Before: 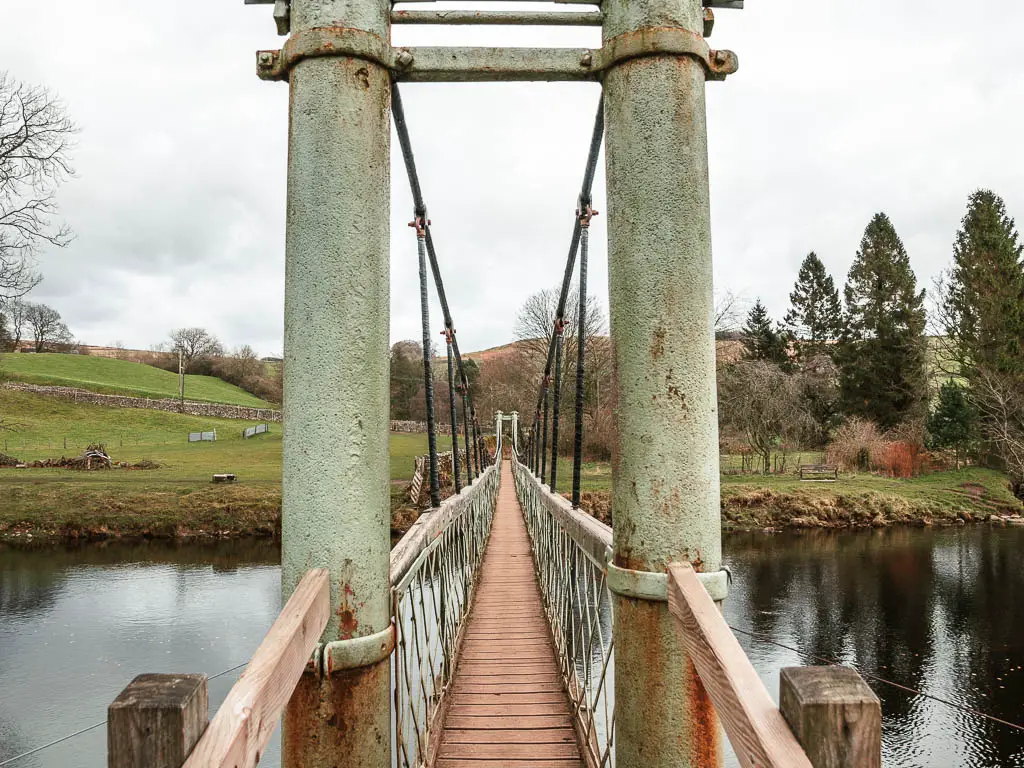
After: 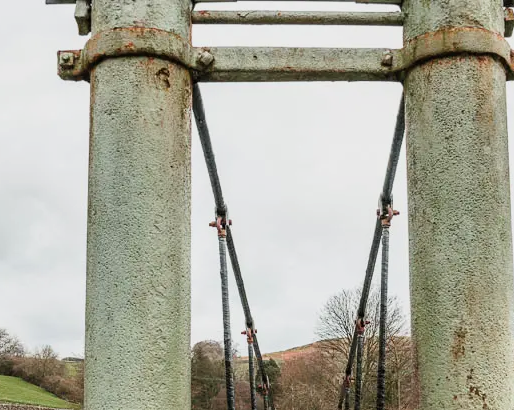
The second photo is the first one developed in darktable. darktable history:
crop: left 19.468%, right 30.336%, bottom 46.544%
filmic rgb: black relative exposure -11.37 EV, white relative exposure 3.23 EV, hardness 6.69
